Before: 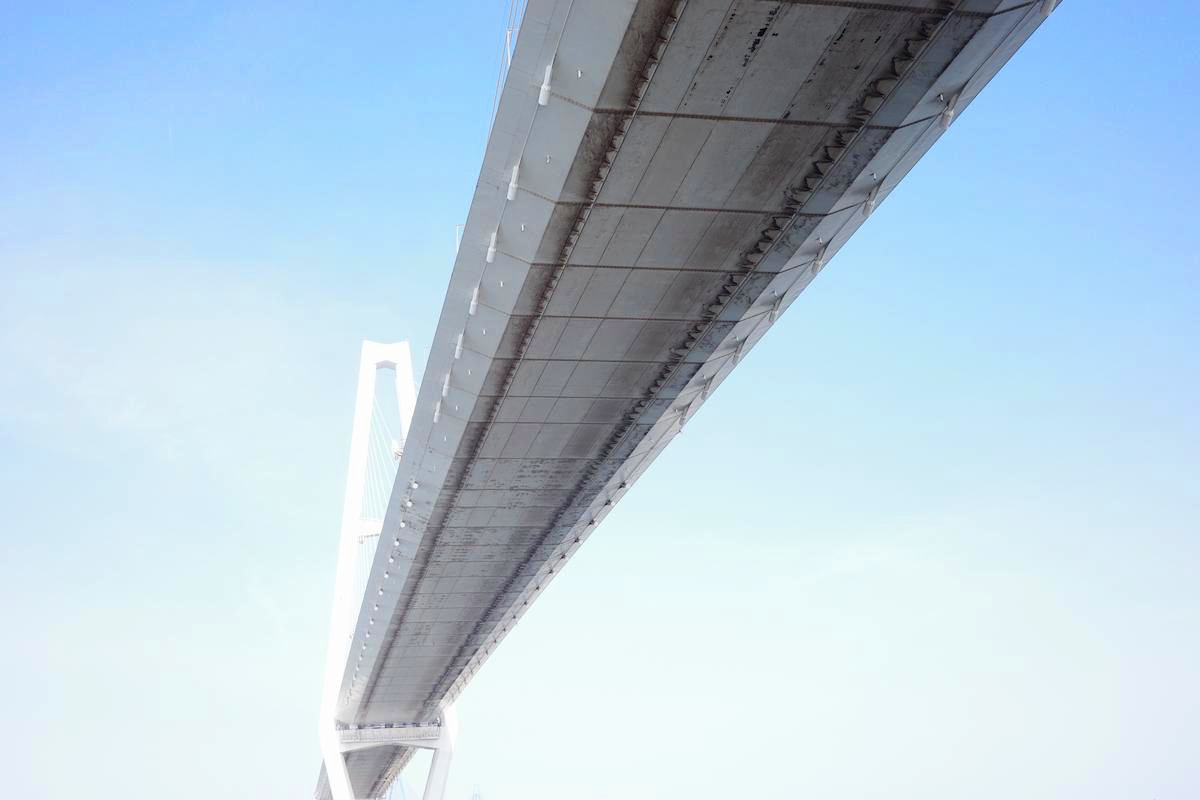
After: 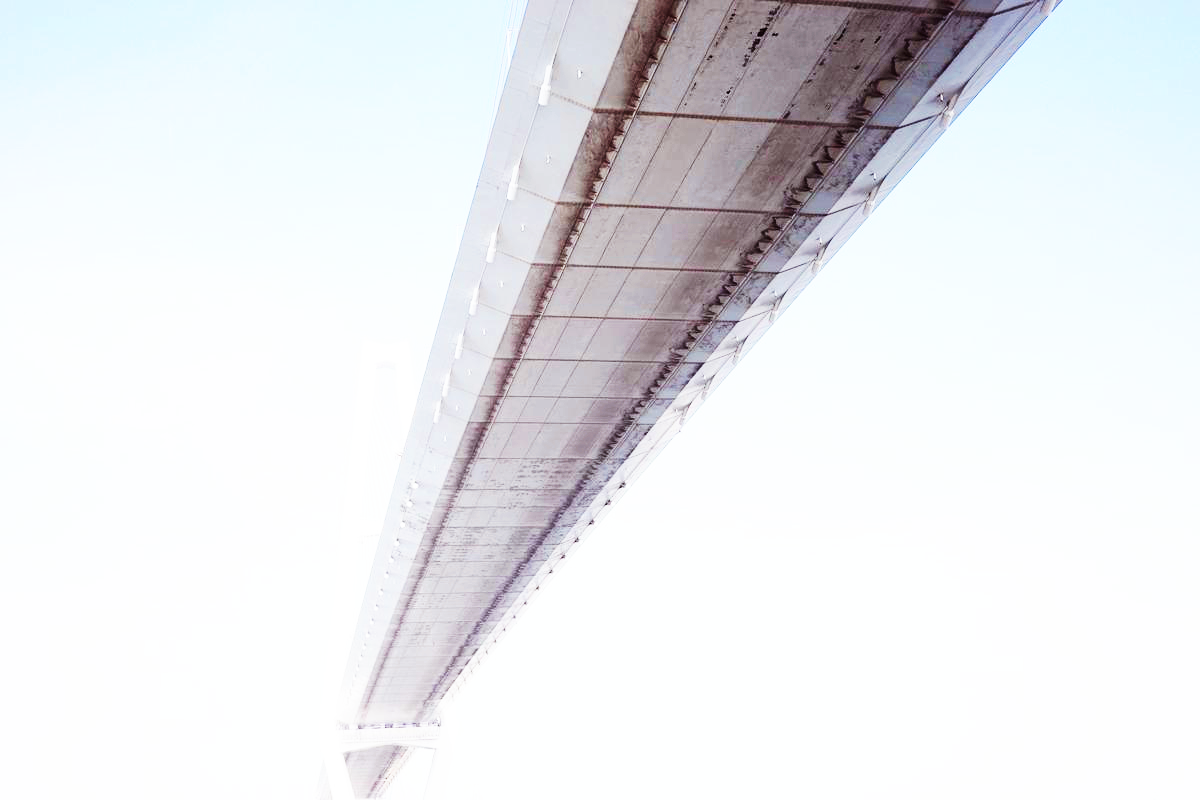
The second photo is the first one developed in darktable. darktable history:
color balance: mode lift, gamma, gain (sRGB), lift [1, 1.049, 1, 1]
base curve: curves: ch0 [(0, 0) (0.007, 0.004) (0.027, 0.03) (0.046, 0.07) (0.207, 0.54) (0.442, 0.872) (0.673, 0.972) (1, 1)], preserve colors none
